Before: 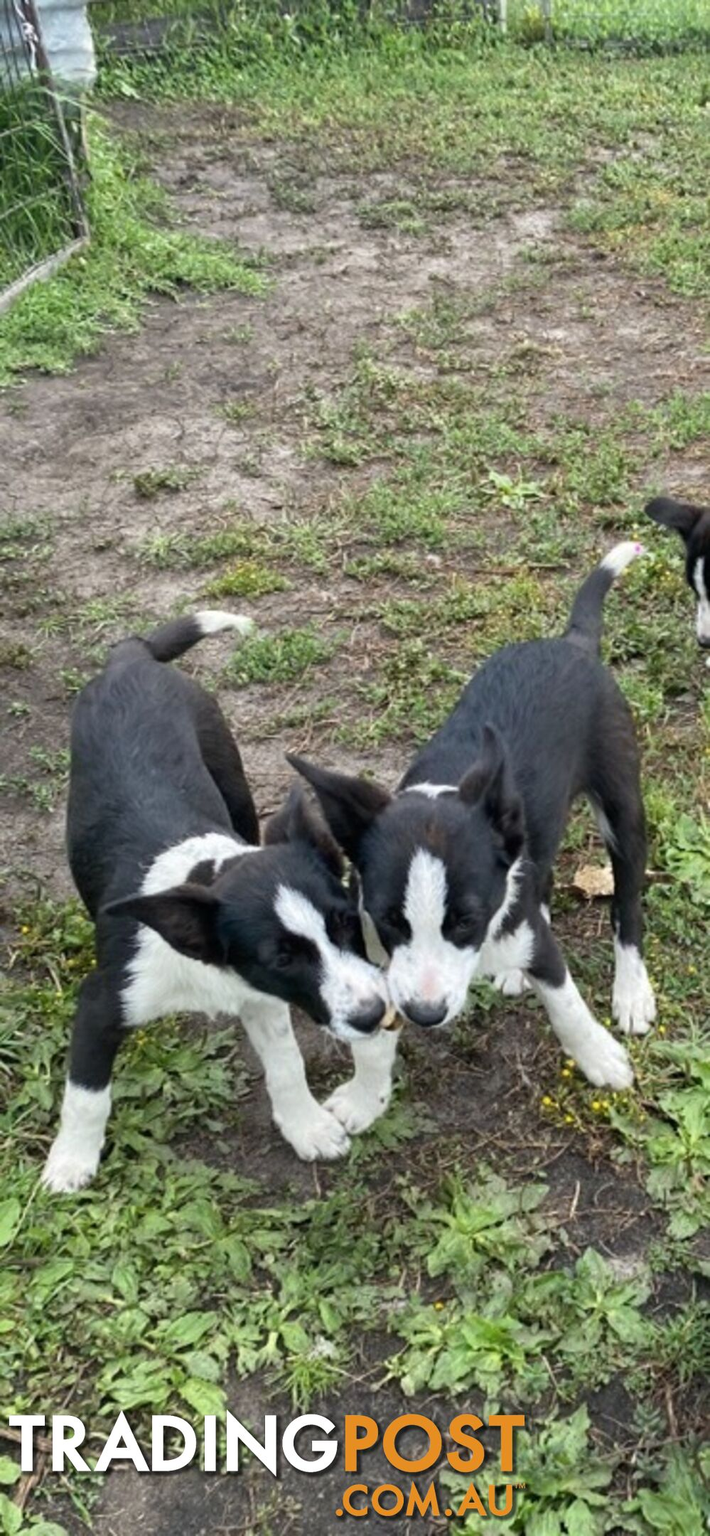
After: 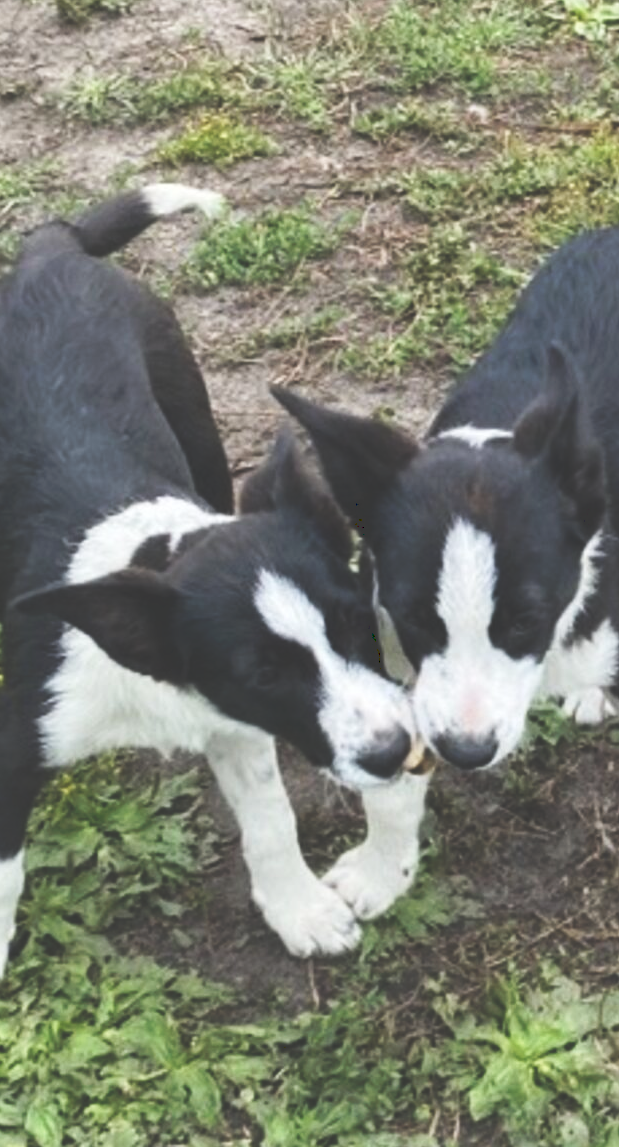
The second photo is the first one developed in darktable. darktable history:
crop: left 13.312%, top 31.28%, right 24.627%, bottom 15.582%
tone equalizer: -8 EV -0.55 EV
tone curve: curves: ch0 [(0, 0) (0.003, 0.224) (0.011, 0.229) (0.025, 0.234) (0.044, 0.242) (0.069, 0.249) (0.1, 0.256) (0.136, 0.265) (0.177, 0.285) (0.224, 0.304) (0.277, 0.337) (0.335, 0.385) (0.399, 0.435) (0.468, 0.507) (0.543, 0.59) (0.623, 0.674) (0.709, 0.763) (0.801, 0.852) (0.898, 0.931) (1, 1)], preserve colors none
